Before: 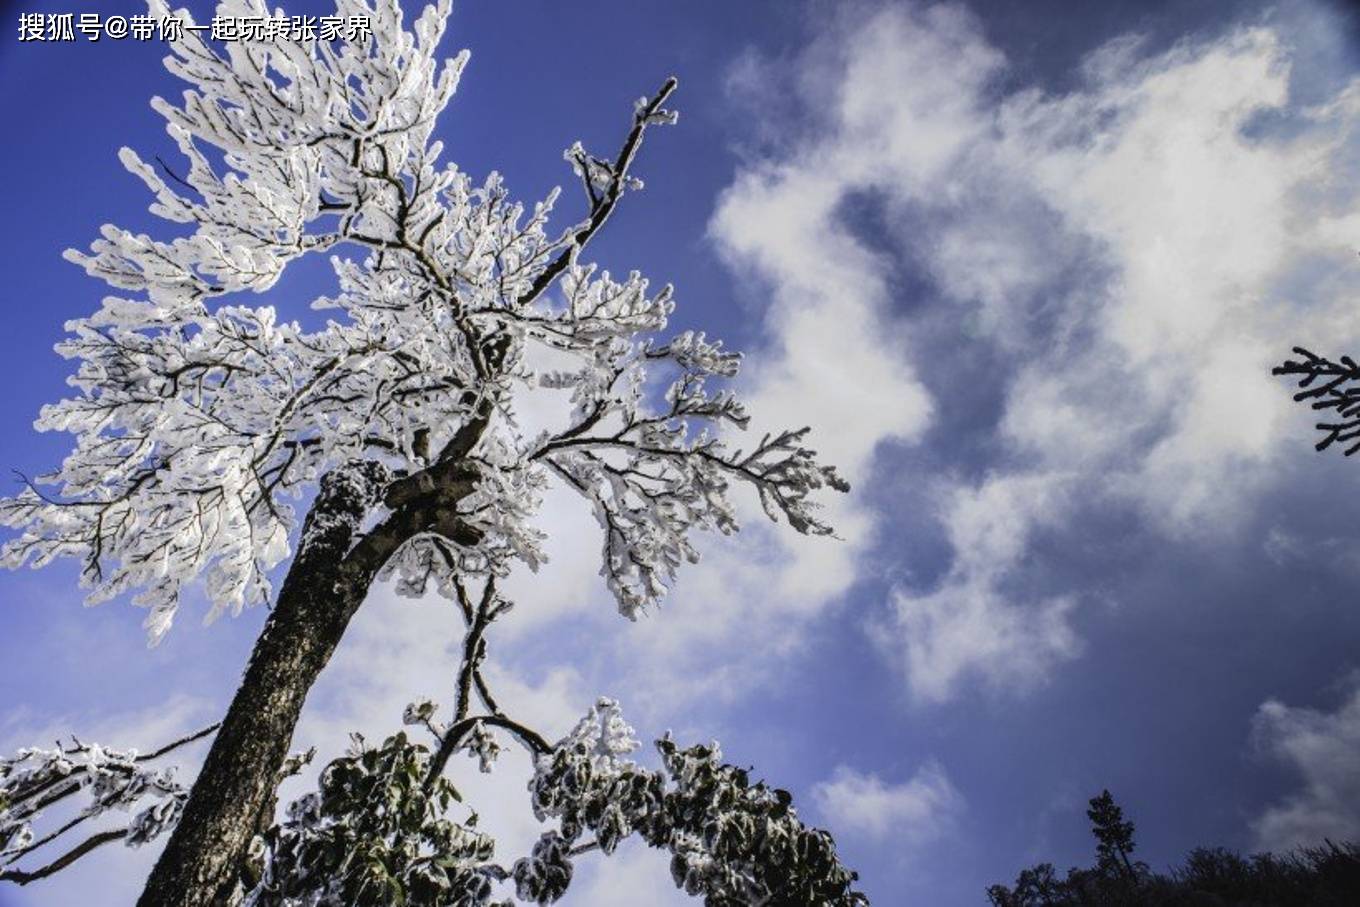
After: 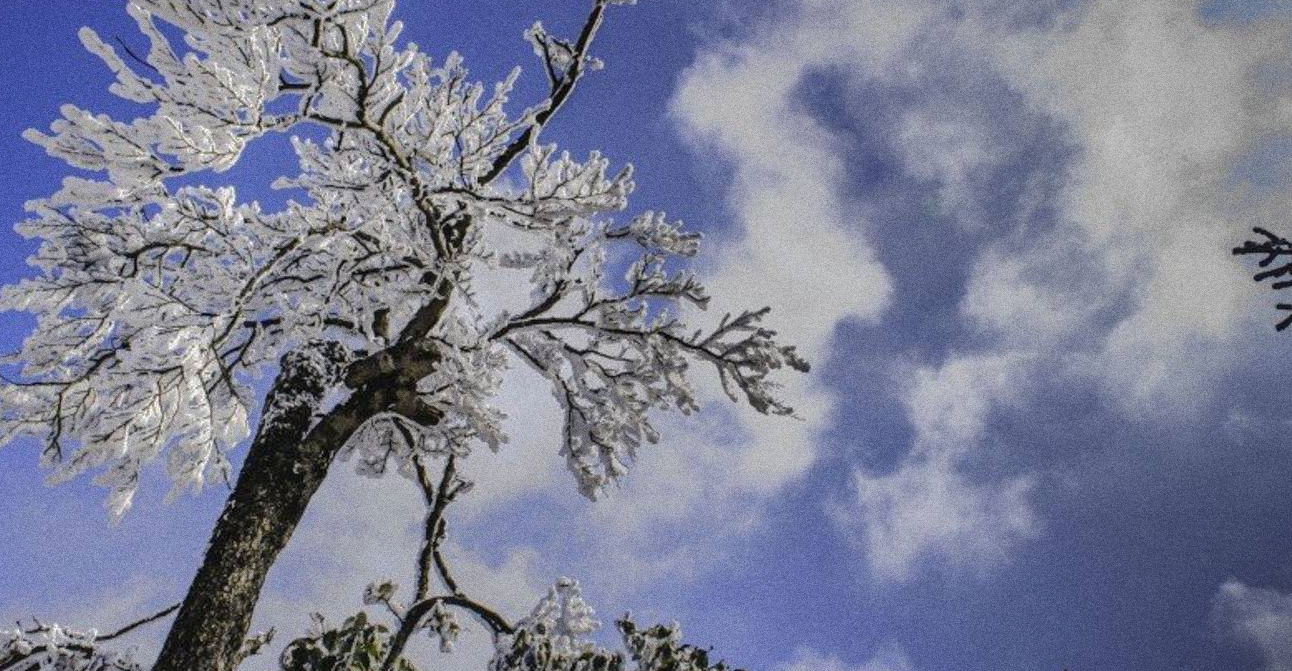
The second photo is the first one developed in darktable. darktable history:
shadows and highlights: shadows 38.43, highlights -74.54
grain: coarseness 0.09 ISO, strength 40%
crop and rotate: left 2.991%, top 13.302%, right 1.981%, bottom 12.636%
